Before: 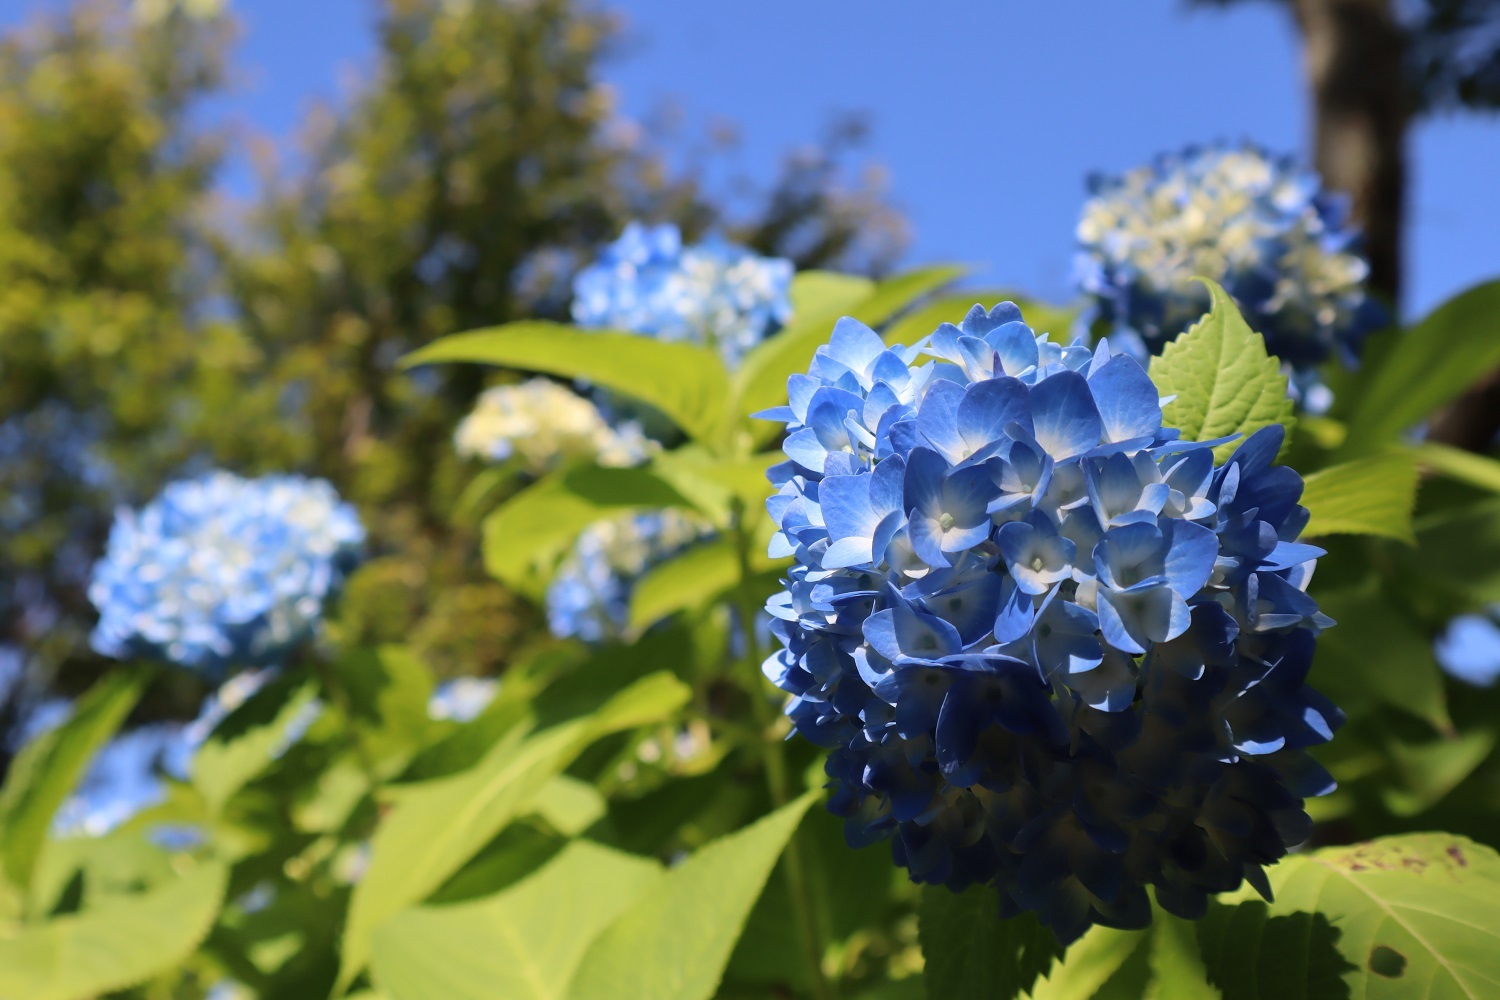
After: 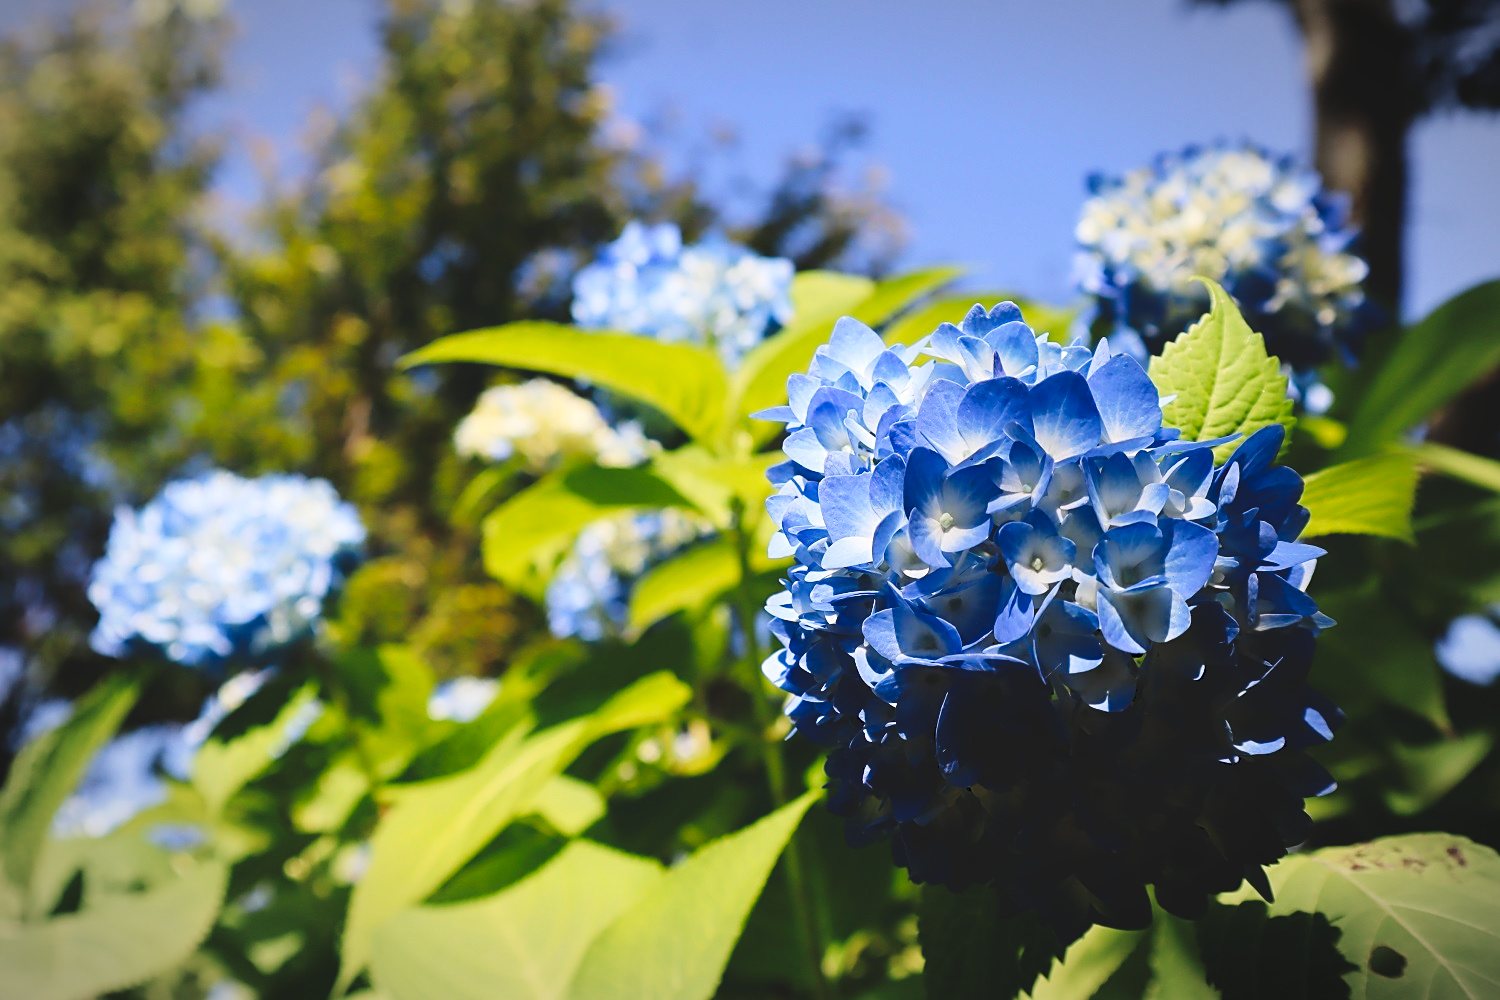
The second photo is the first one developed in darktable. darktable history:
vignetting: fall-off radius 60%, automatic ratio true
sharpen: on, module defaults
tone curve: curves: ch0 [(0, 0) (0.003, 0.108) (0.011, 0.108) (0.025, 0.108) (0.044, 0.113) (0.069, 0.113) (0.1, 0.121) (0.136, 0.136) (0.177, 0.16) (0.224, 0.192) (0.277, 0.246) (0.335, 0.324) (0.399, 0.419) (0.468, 0.518) (0.543, 0.622) (0.623, 0.721) (0.709, 0.815) (0.801, 0.893) (0.898, 0.949) (1, 1)], preserve colors none
